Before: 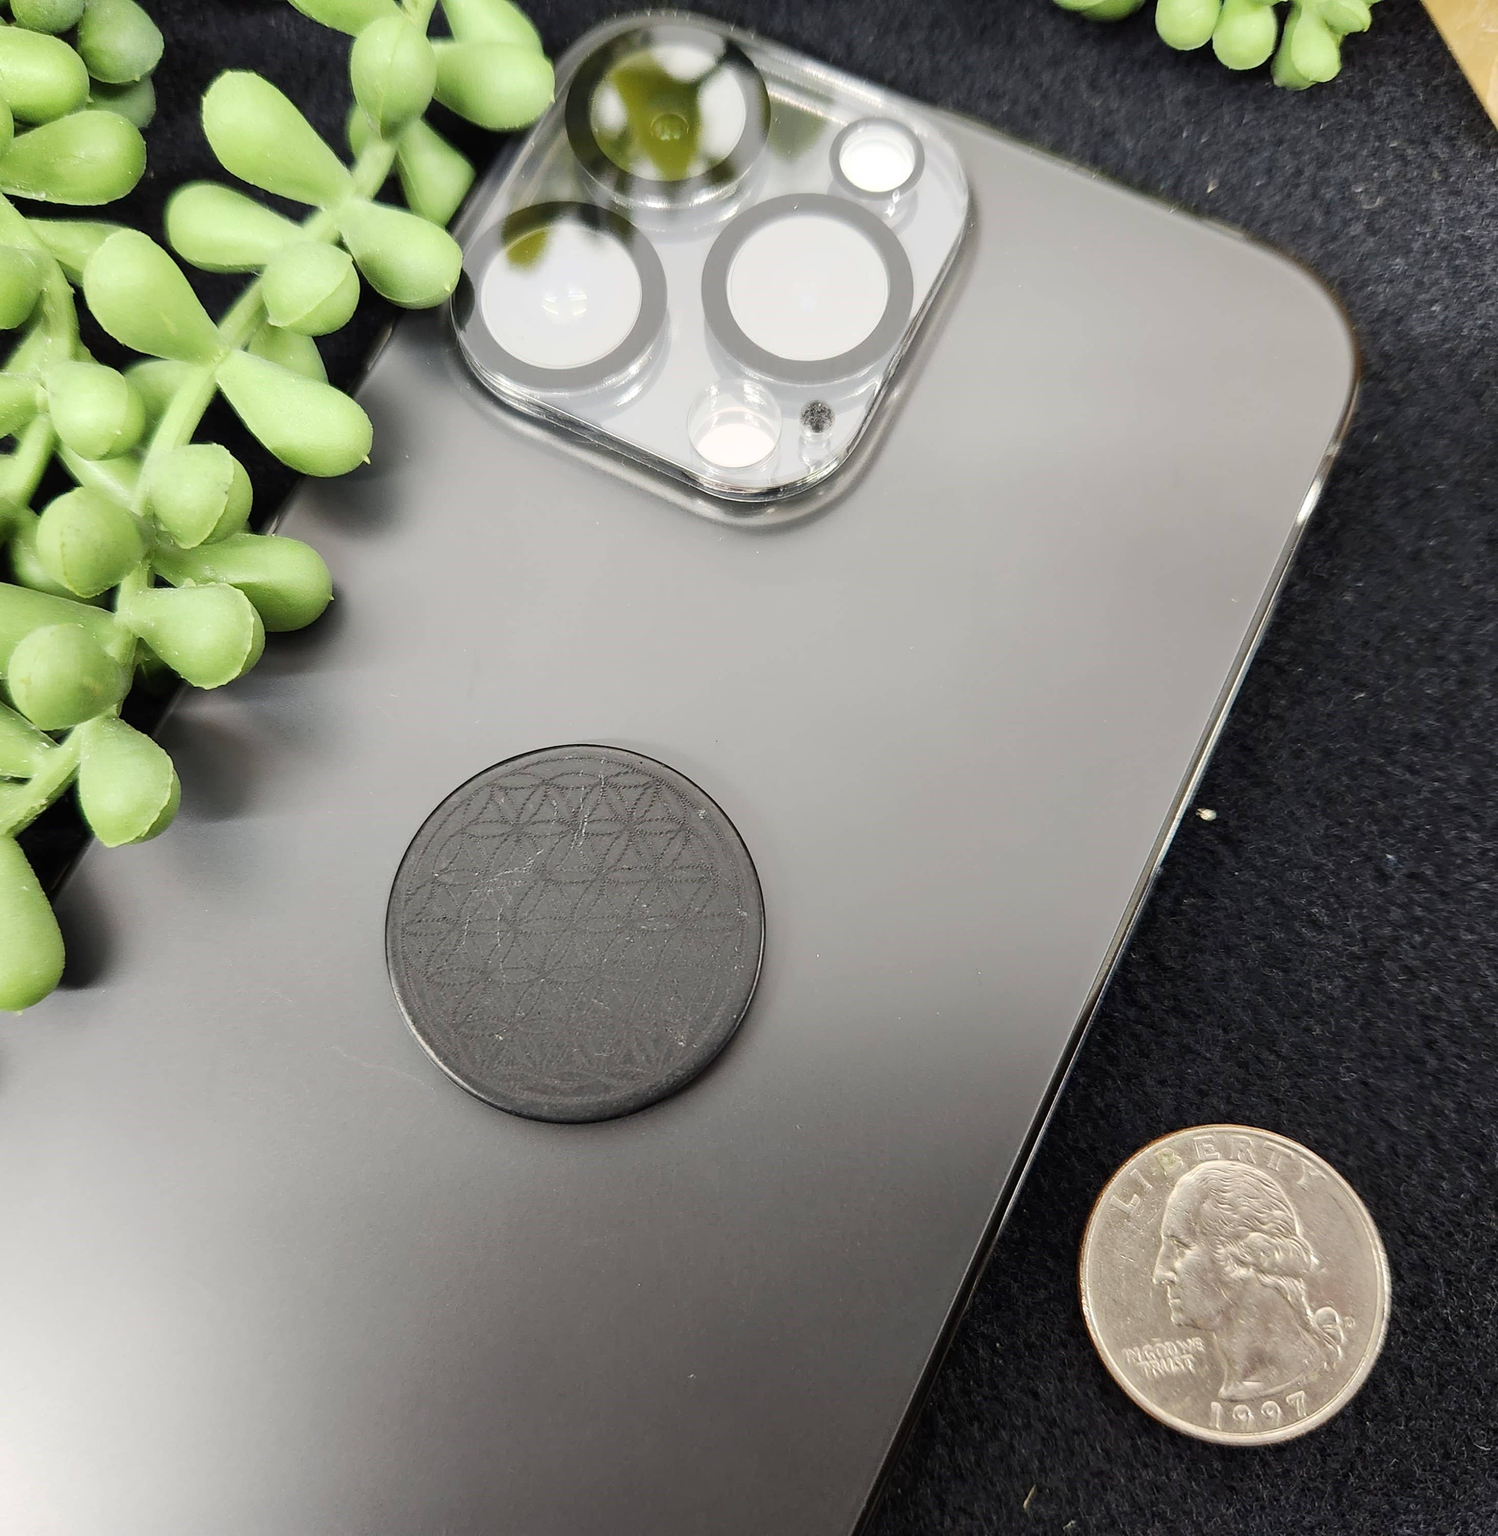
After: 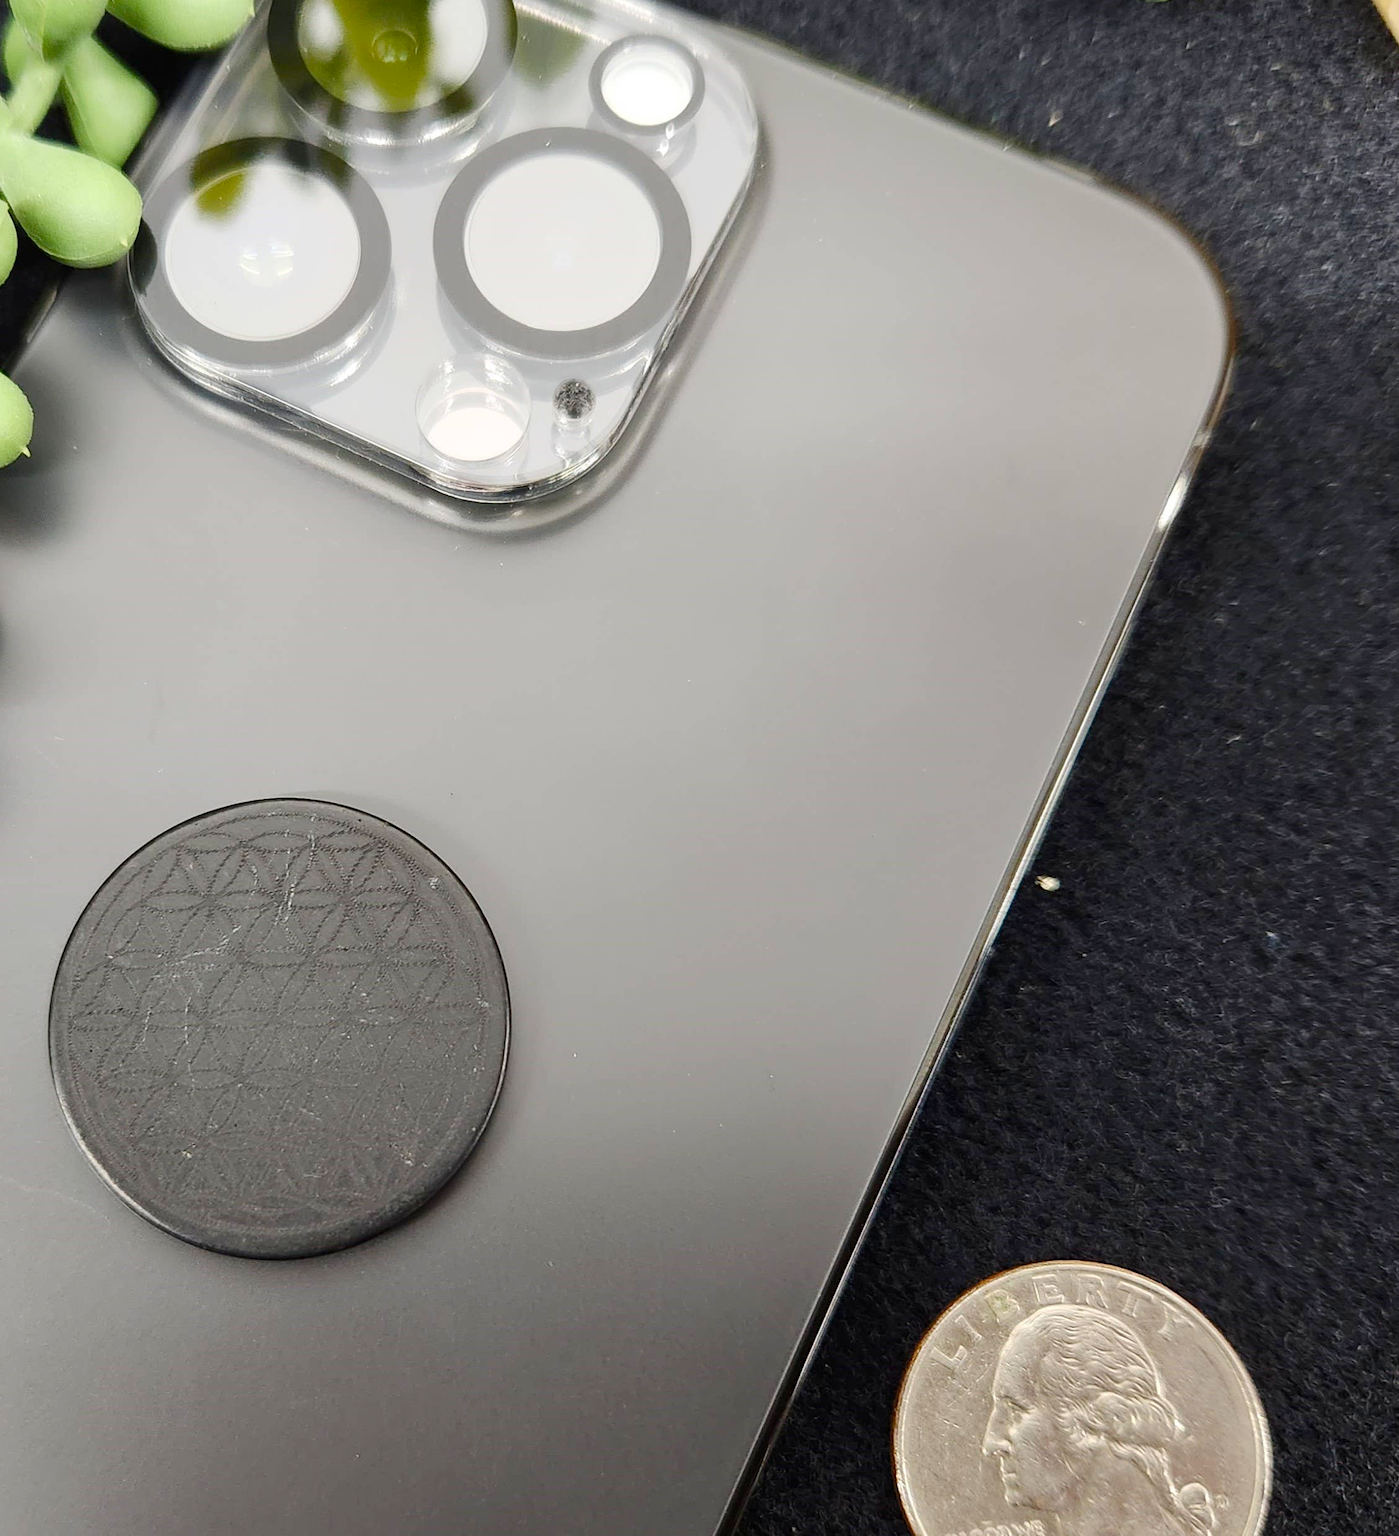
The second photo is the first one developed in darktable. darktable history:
color balance rgb: perceptual saturation grading › global saturation 20%, perceptual saturation grading › highlights -25%, perceptual saturation grading › shadows 25%
crop: left 23.095%, top 5.827%, bottom 11.854%
